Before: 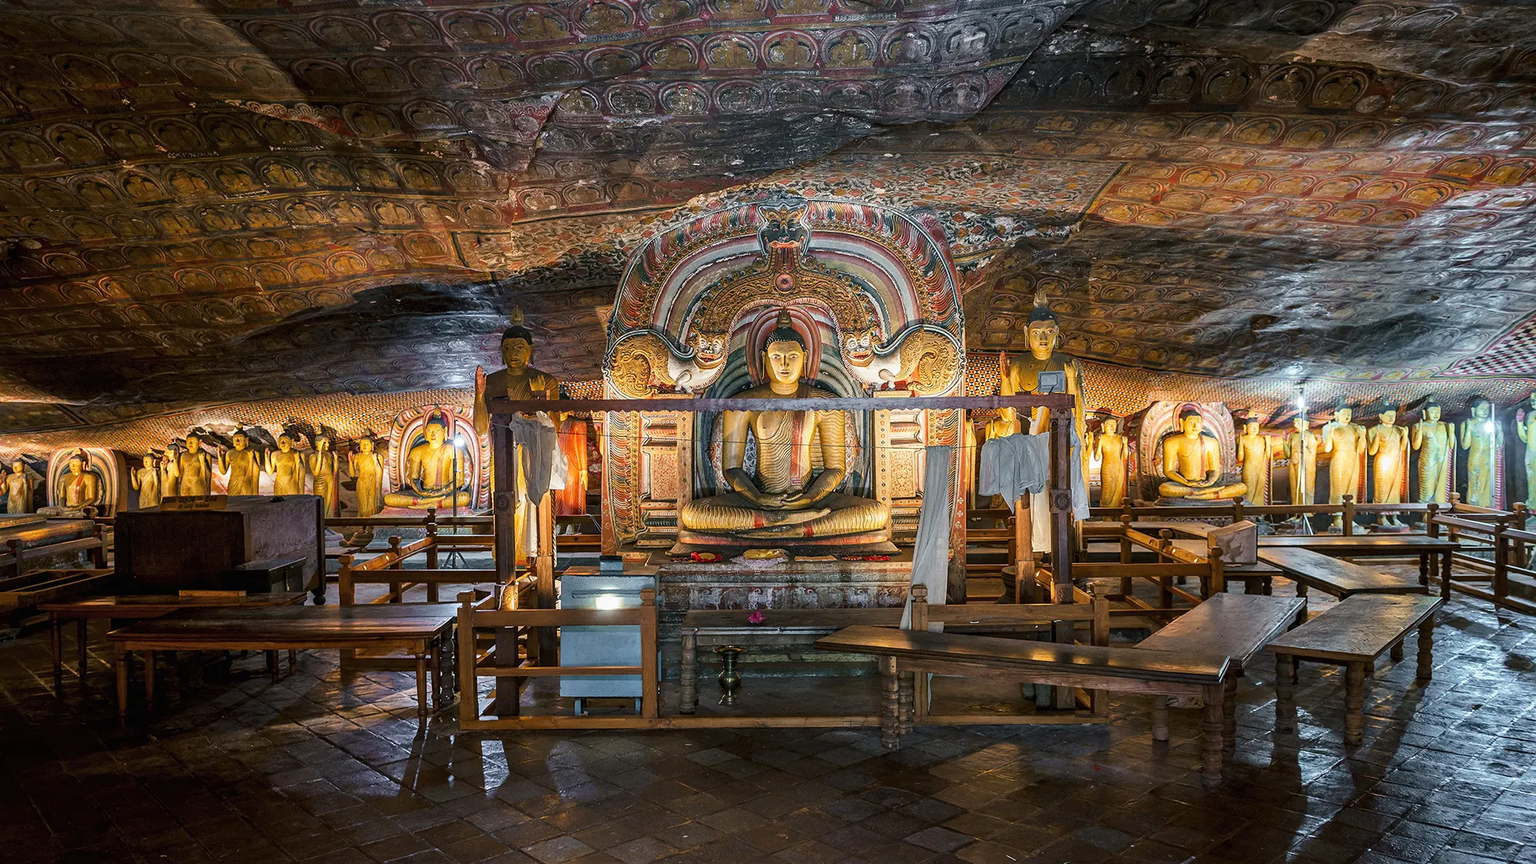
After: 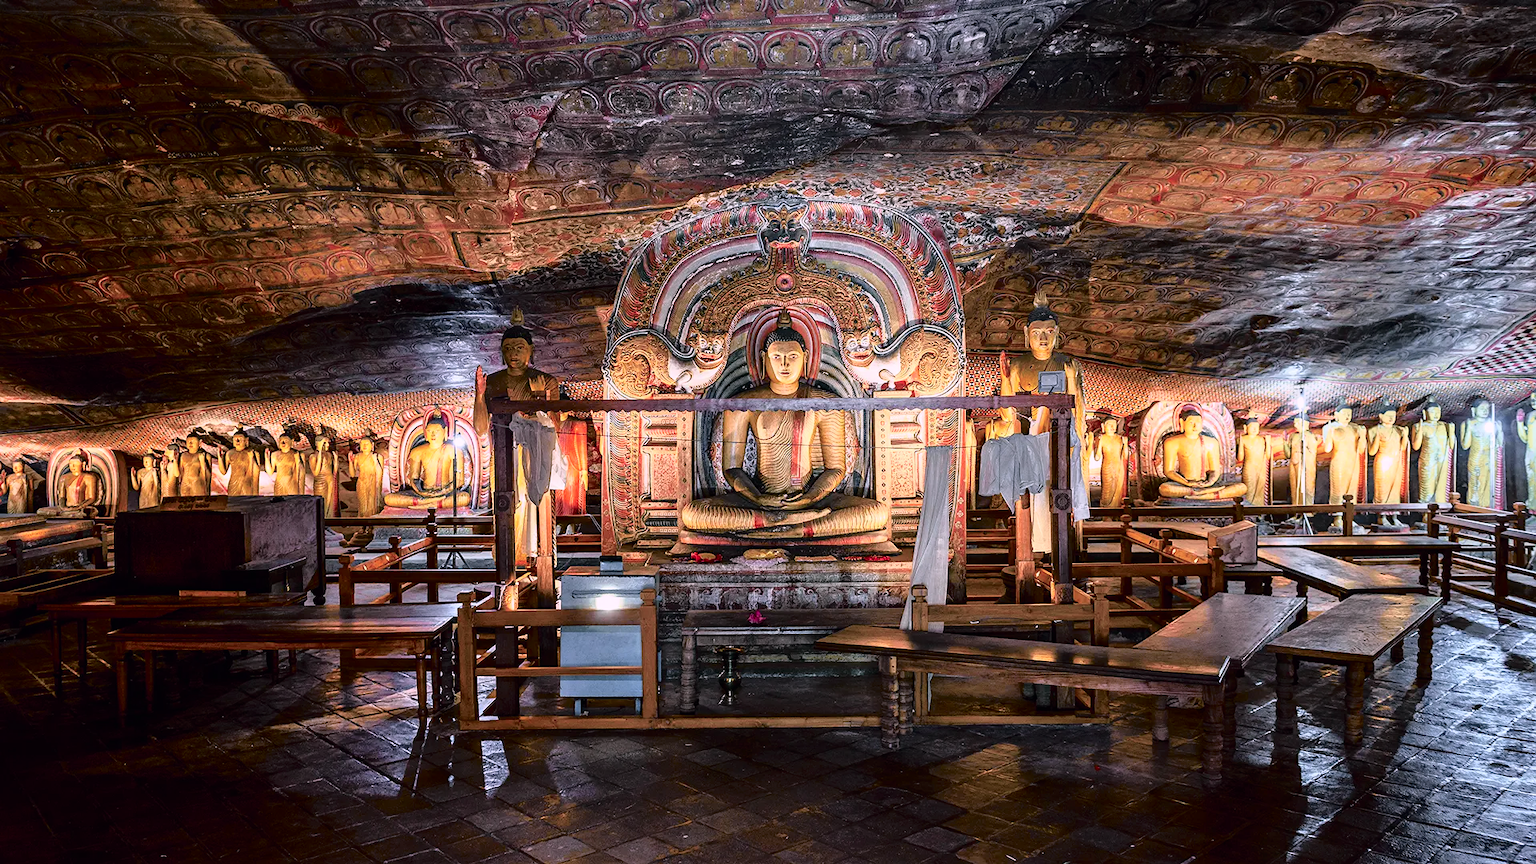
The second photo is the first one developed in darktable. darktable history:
white balance: red 1.05, blue 1.072
tone curve: curves: ch0 [(0, 0) (0.105, 0.044) (0.195, 0.128) (0.283, 0.283) (0.384, 0.404) (0.485, 0.531) (0.638, 0.681) (0.795, 0.879) (1, 0.977)]; ch1 [(0, 0) (0.161, 0.092) (0.35, 0.33) (0.379, 0.401) (0.456, 0.469) (0.498, 0.503) (0.531, 0.537) (0.596, 0.621) (0.635, 0.671) (1, 1)]; ch2 [(0, 0) (0.371, 0.362) (0.437, 0.437) (0.483, 0.484) (0.53, 0.515) (0.56, 0.58) (0.622, 0.606) (1, 1)], color space Lab, independent channels, preserve colors none
